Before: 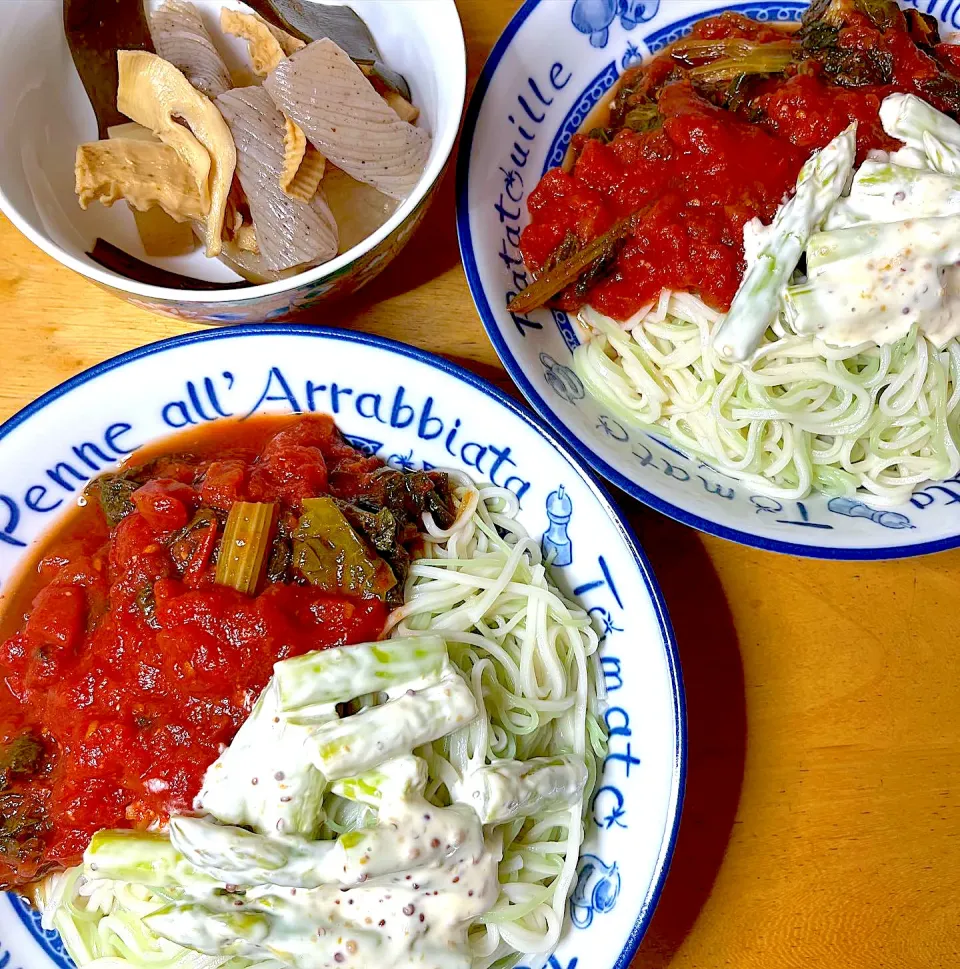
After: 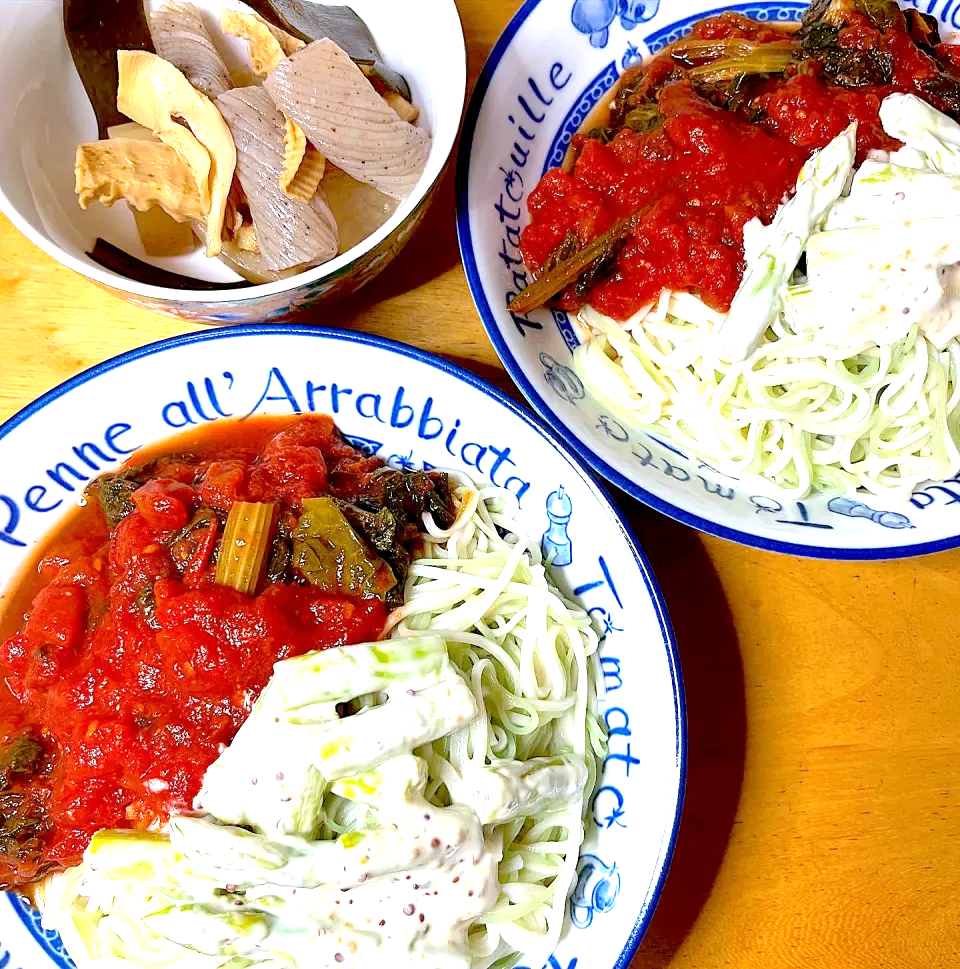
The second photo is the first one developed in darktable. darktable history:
tone equalizer: -8 EV -0.766 EV, -7 EV -0.723 EV, -6 EV -0.625 EV, -5 EV -0.366 EV, -3 EV 0.369 EV, -2 EV 0.6 EV, -1 EV 0.677 EV, +0 EV 0.725 EV, mask exposure compensation -0.489 EV
